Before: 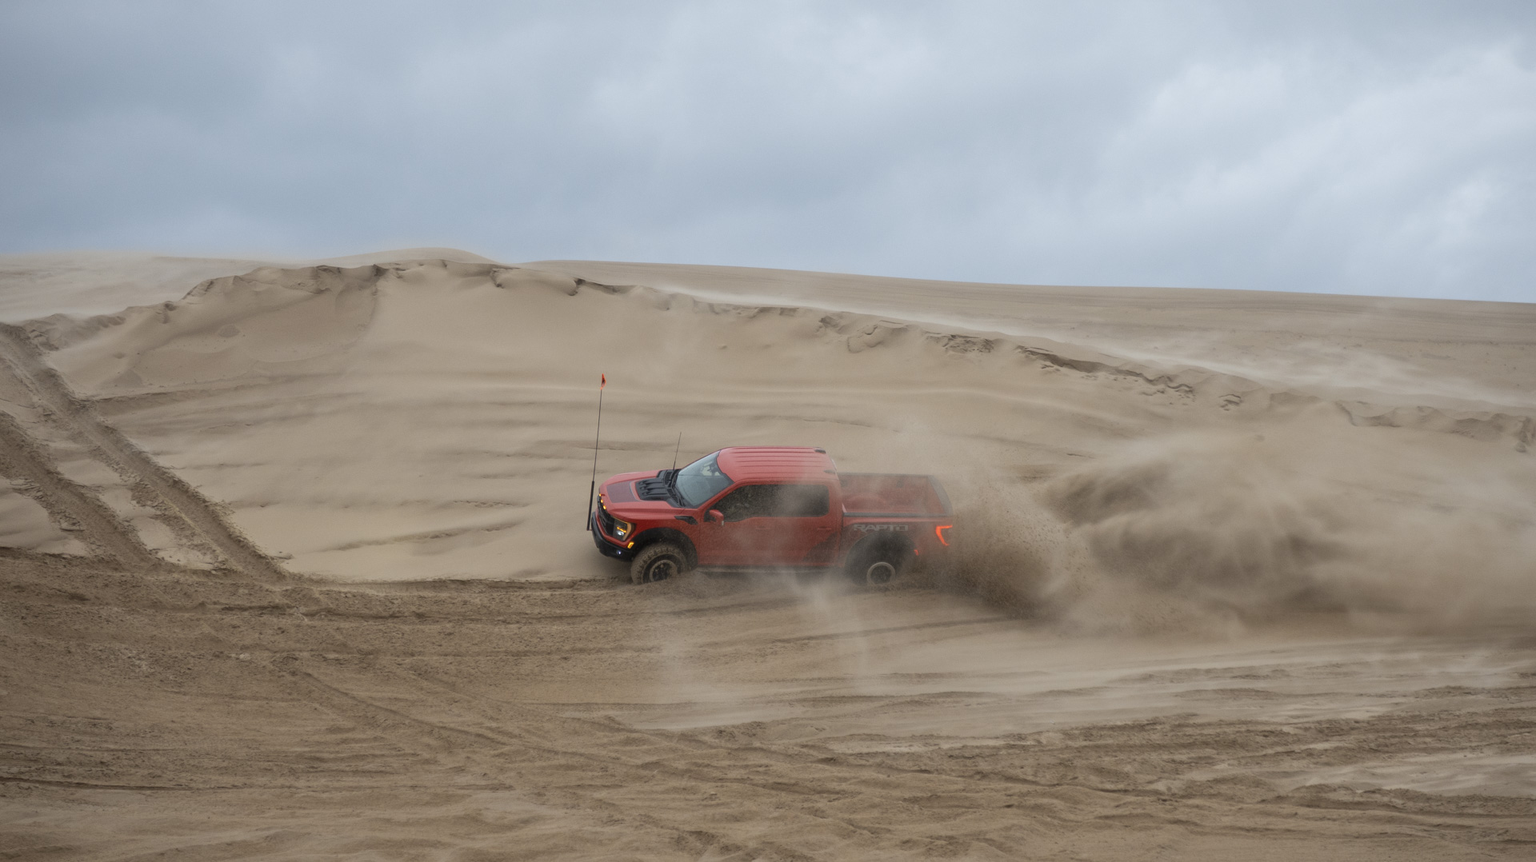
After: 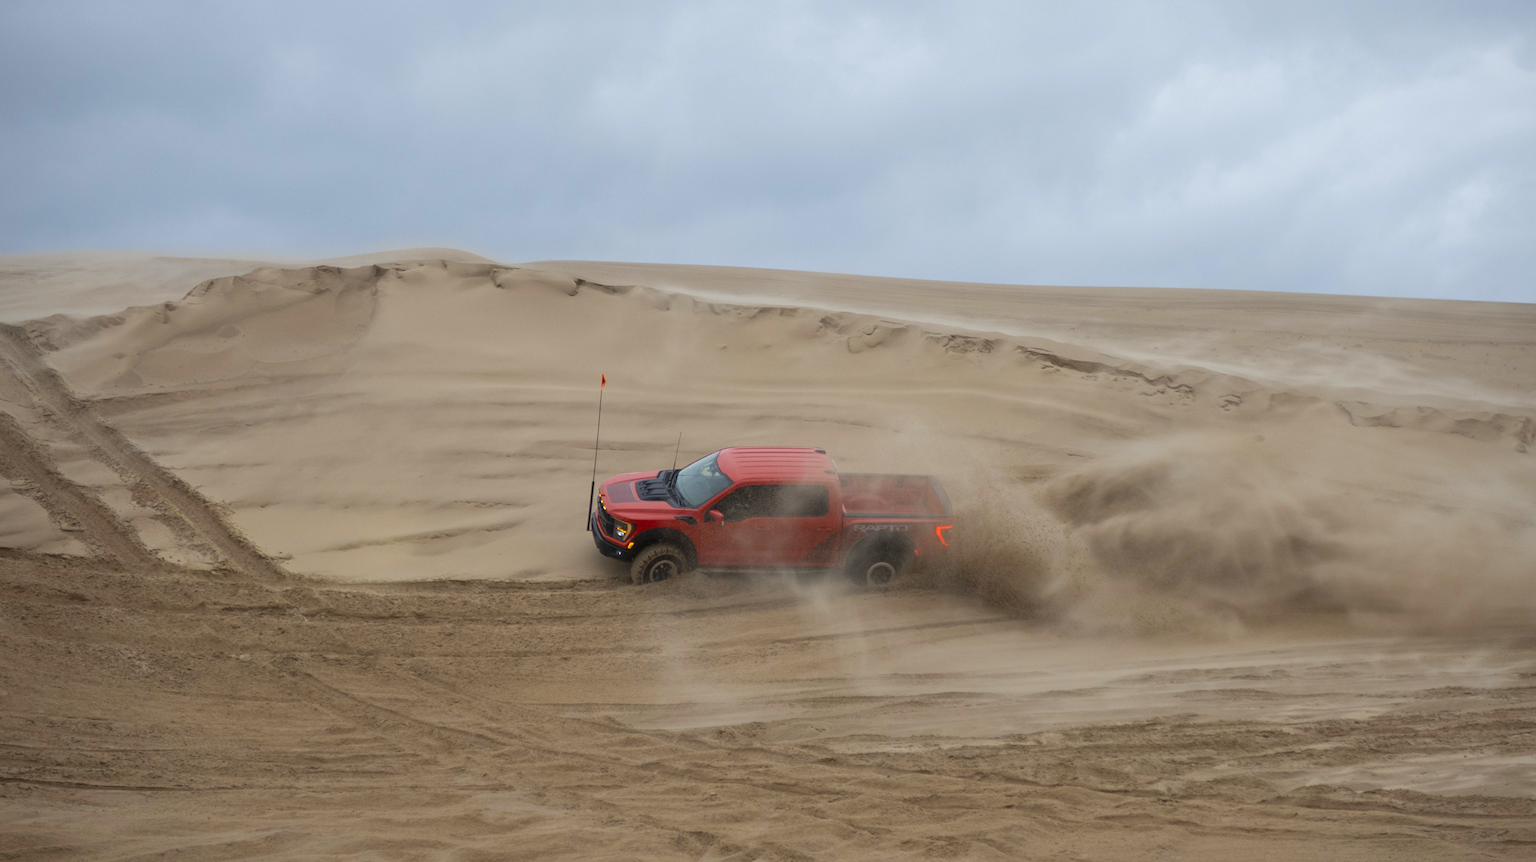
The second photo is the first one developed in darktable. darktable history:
color correction: highlights b* 0.066, saturation 1.28
